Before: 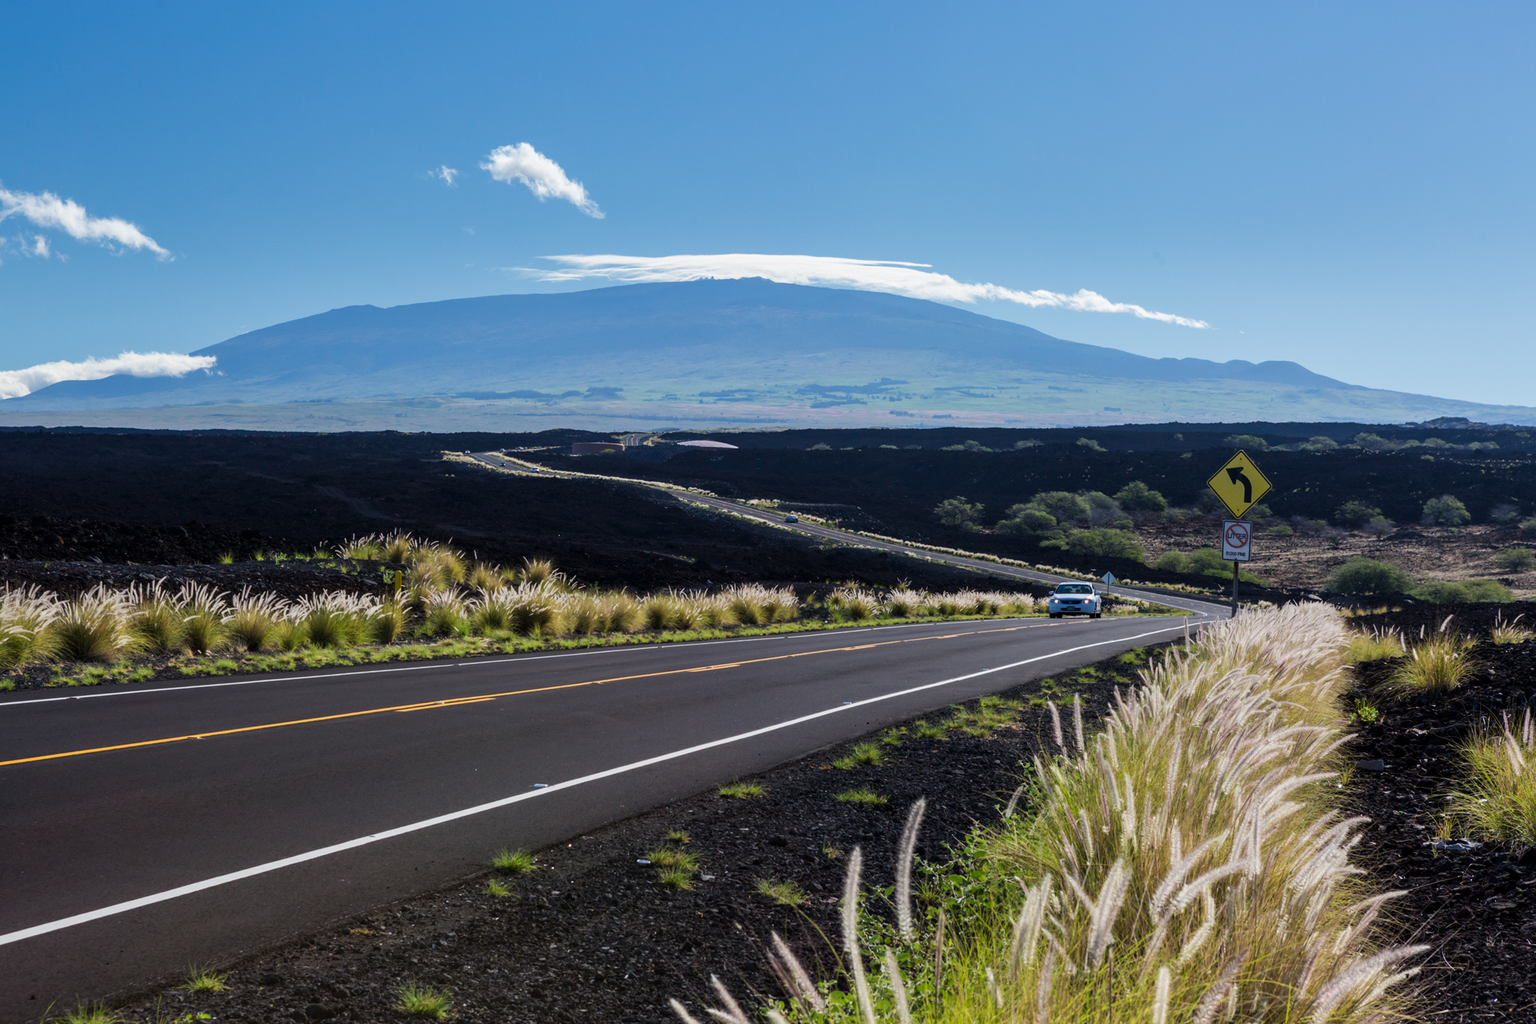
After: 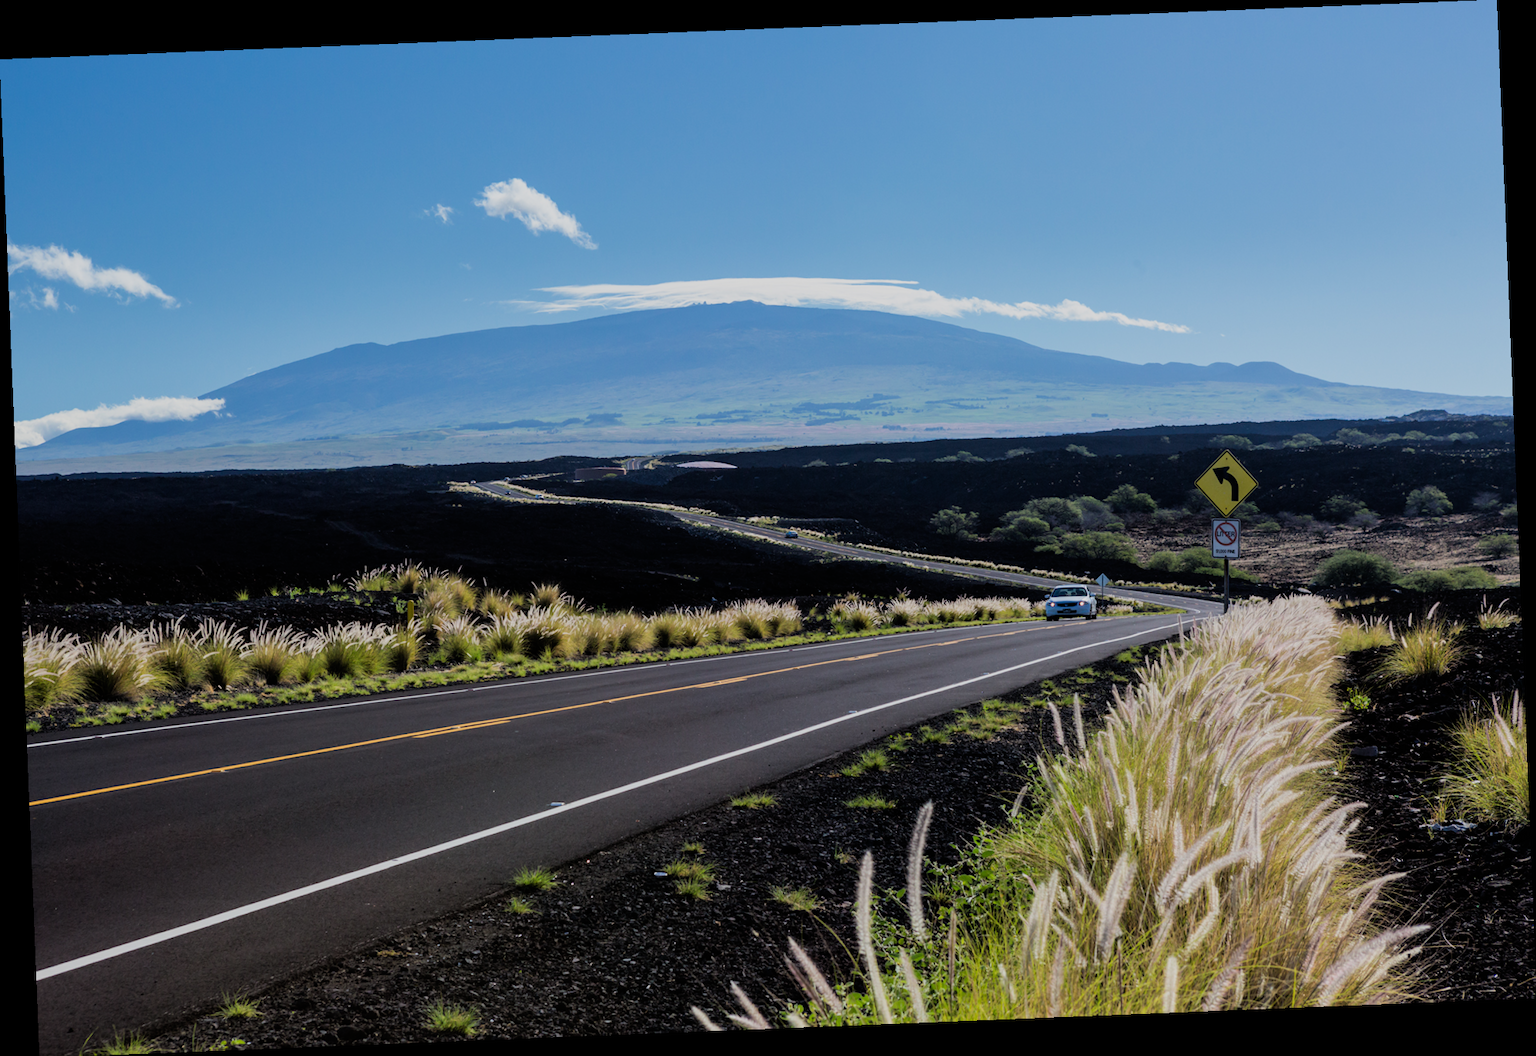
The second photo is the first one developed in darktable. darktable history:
white balance: emerald 1
filmic rgb: black relative exposure -7.92 EV, white relative exposure 4.13 EV, threshold 3 EV, hardness 4.02, latitude 51.22%, contrast 1.013, shadows ↔ highlights balance 5.35%, color science v5 (2021), contrast in shadows safe, contrast in highlights safe, enable highlight reconstruction true
rotate and perspective: rotation -2.29°, automatic cropping off
